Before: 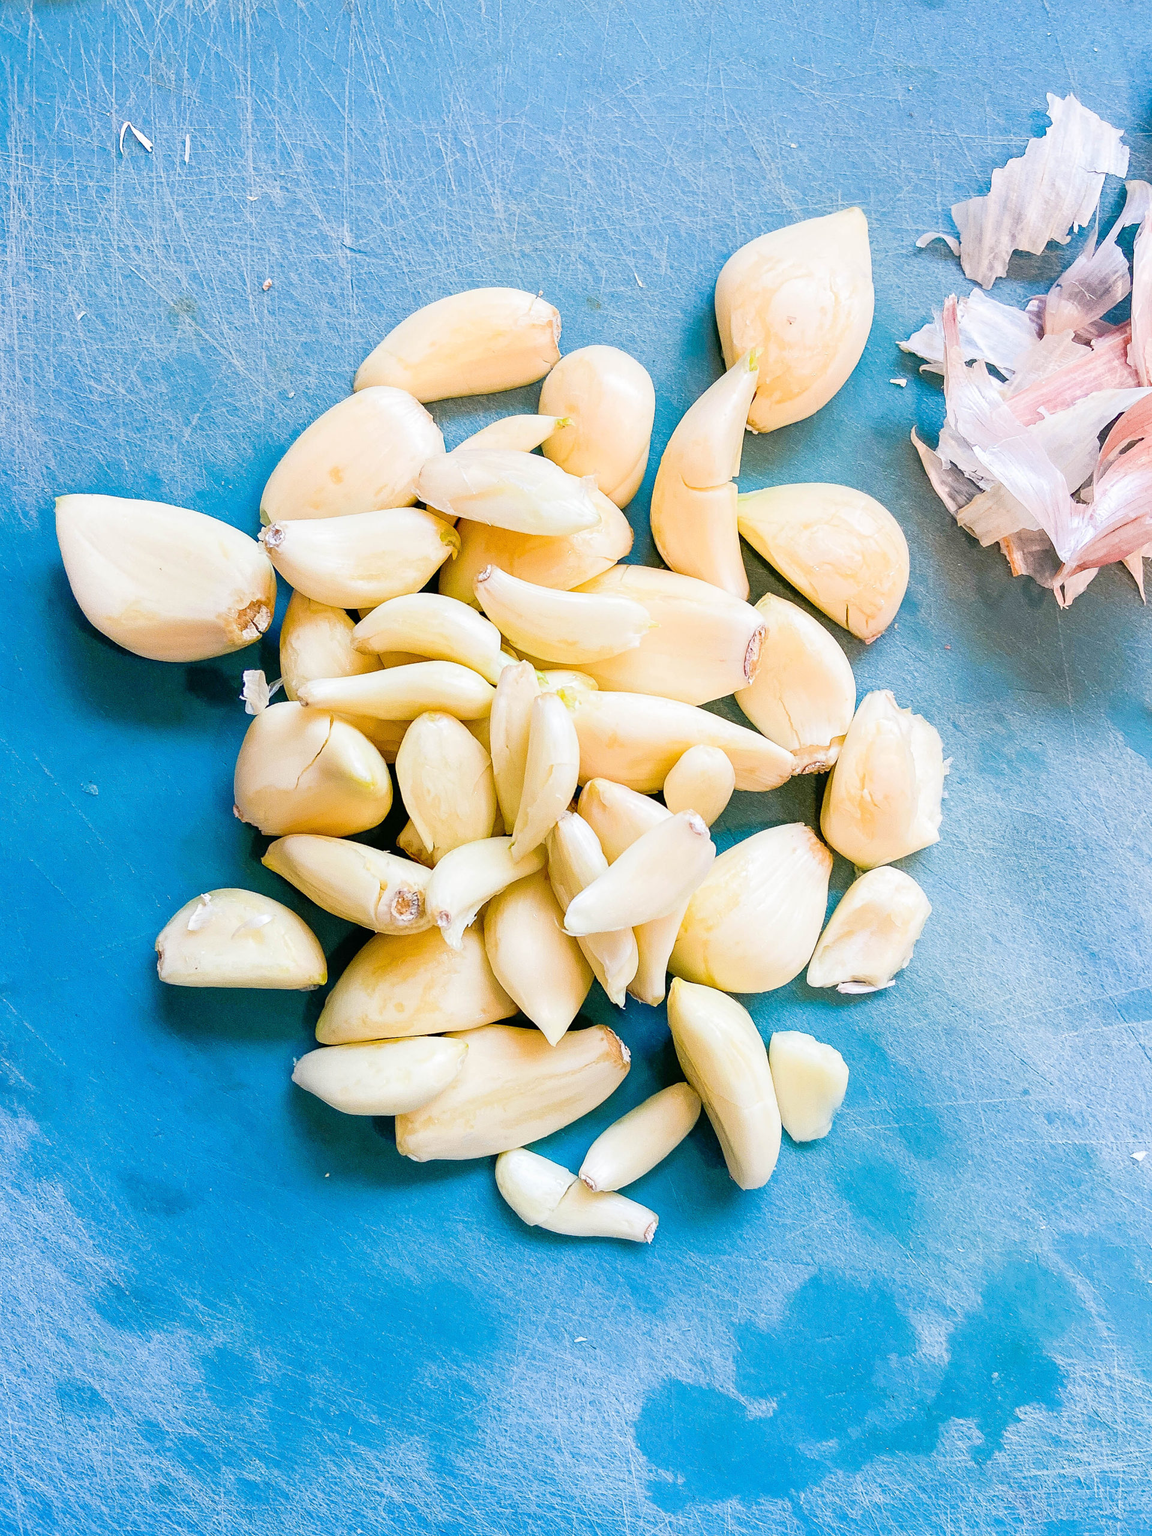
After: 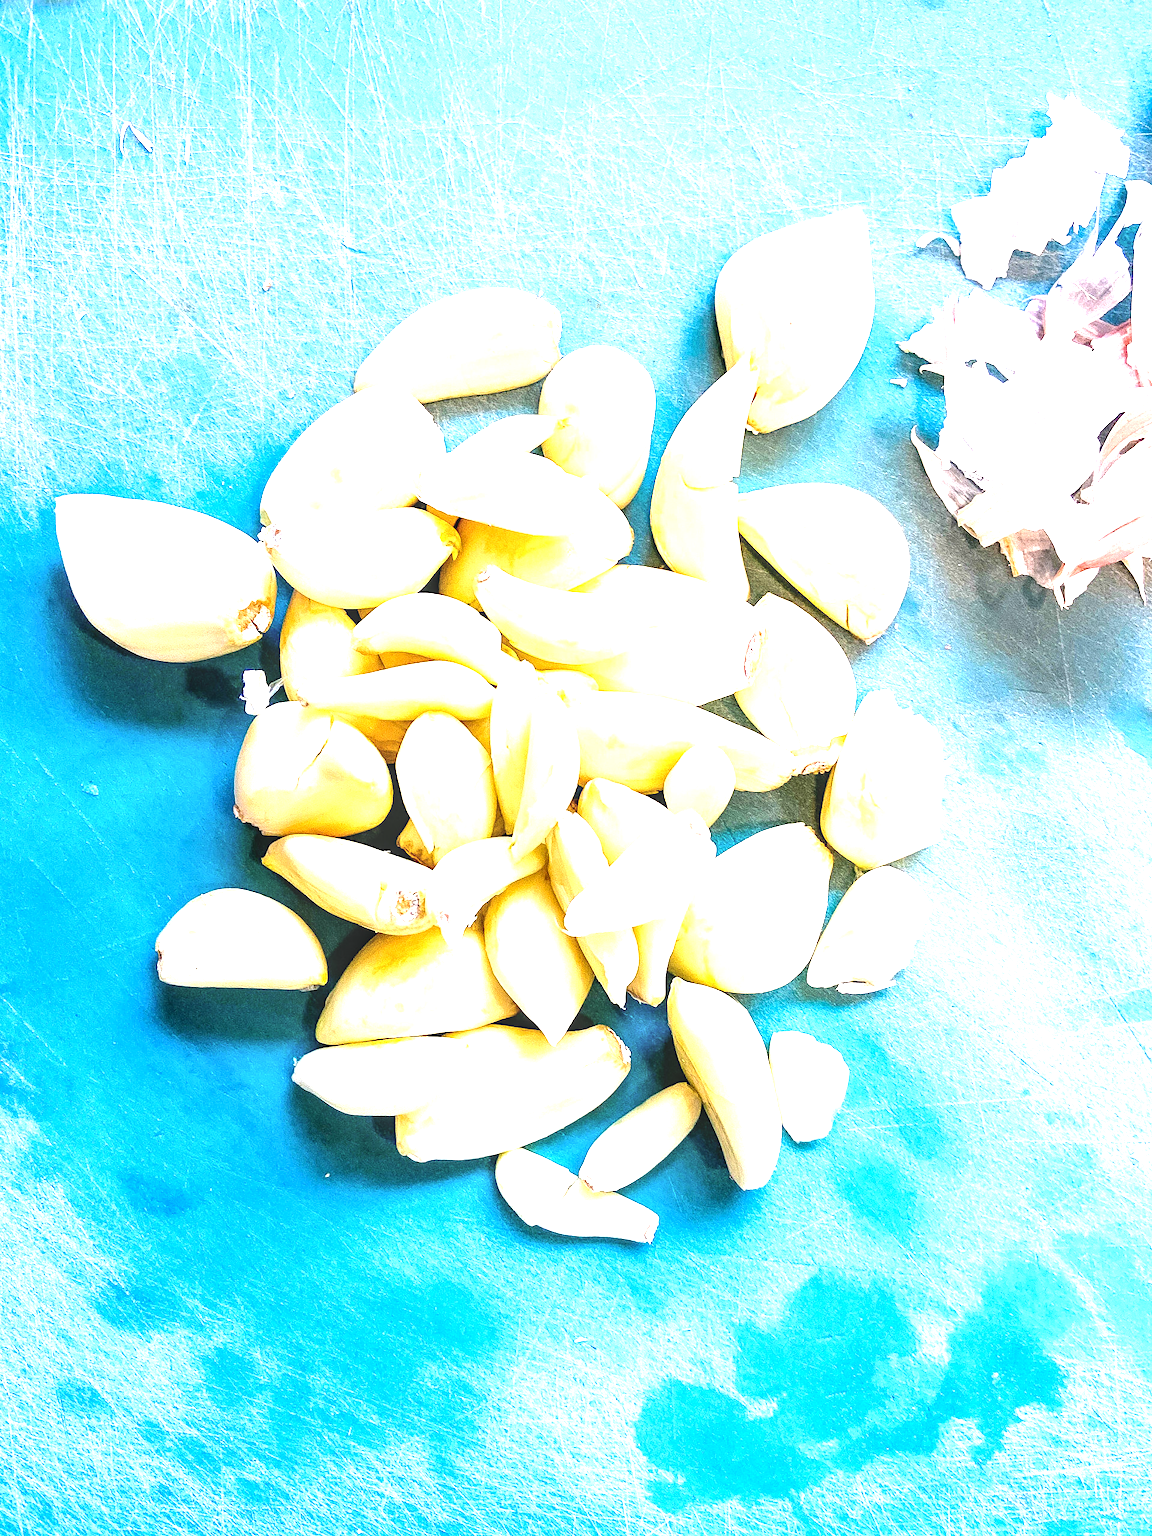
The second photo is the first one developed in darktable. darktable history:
exposure: exposure 0.648 EV, compensate highlight preservation false
local contrast: on, module defaults
tone equalizer: -8 EV -0.75 EV, -7 EV -0.7 EV, -6 EV -0.6 EV, -5 EV -0.4 EV, -3 EV 0.4 EV, -2 EV 0.6 EV, -1 EV 0.7 EV, +0 EV 0.75 EV, edges refinement/feathering 500, mask exposure compensation -1.57 EV, preserve details no
